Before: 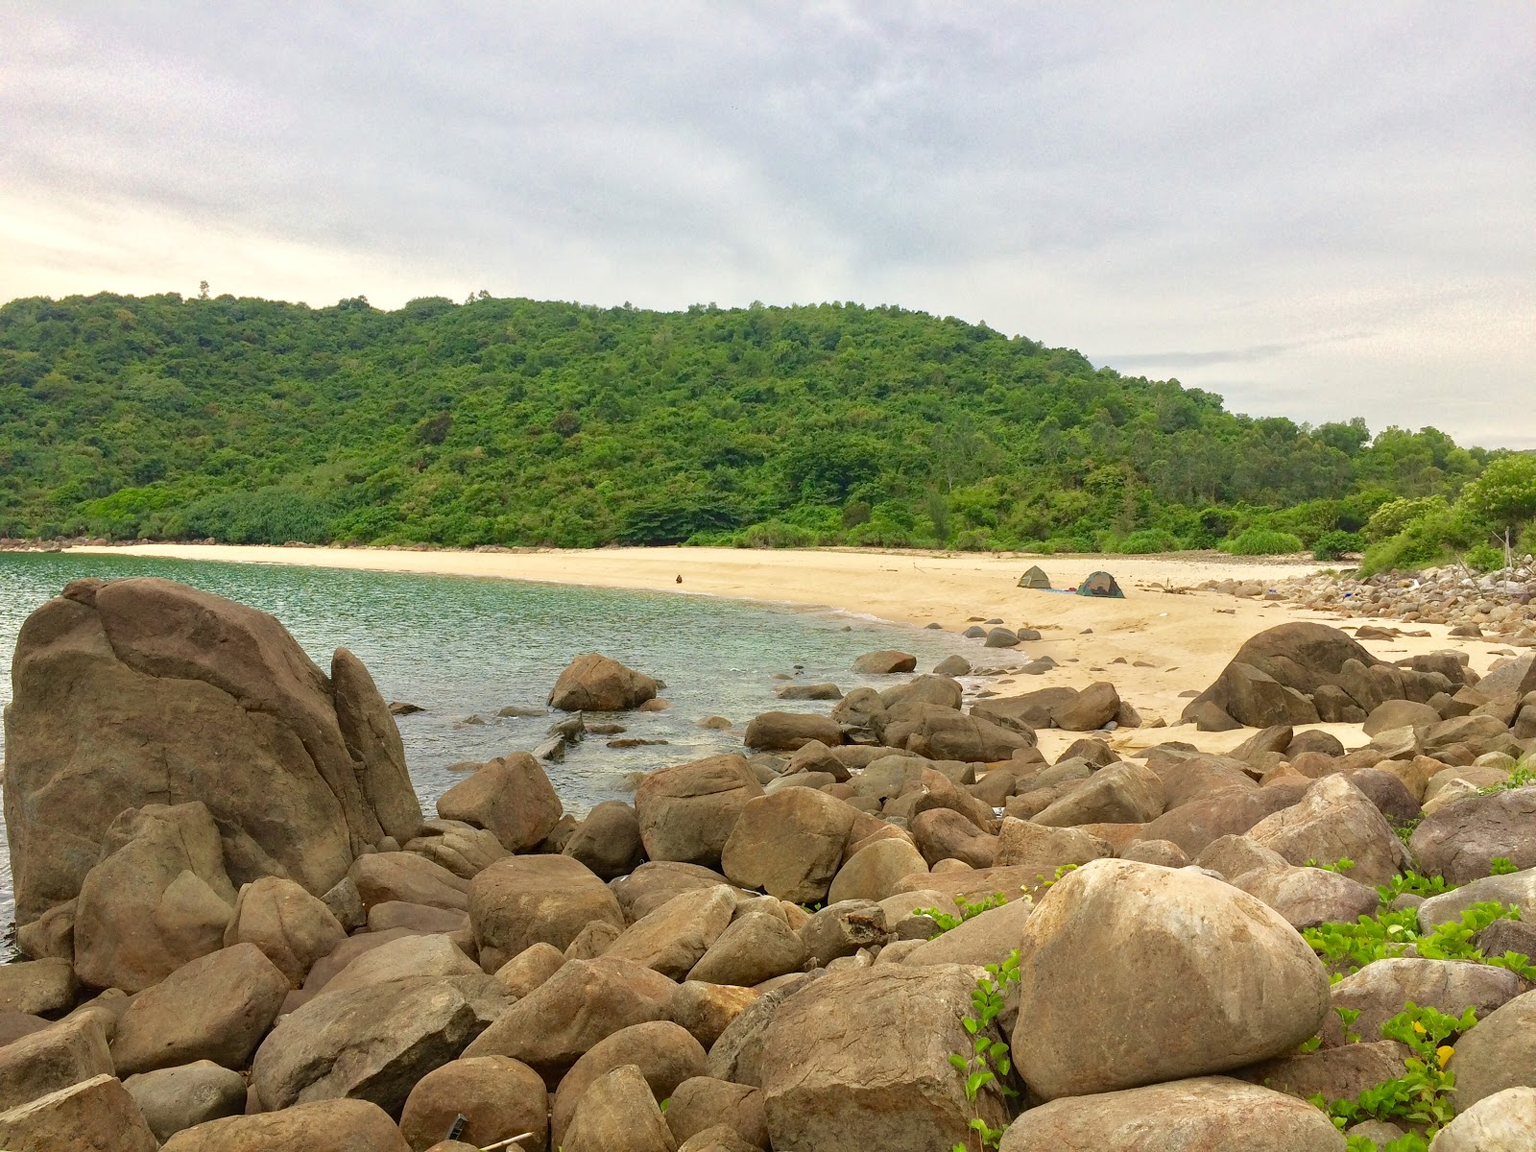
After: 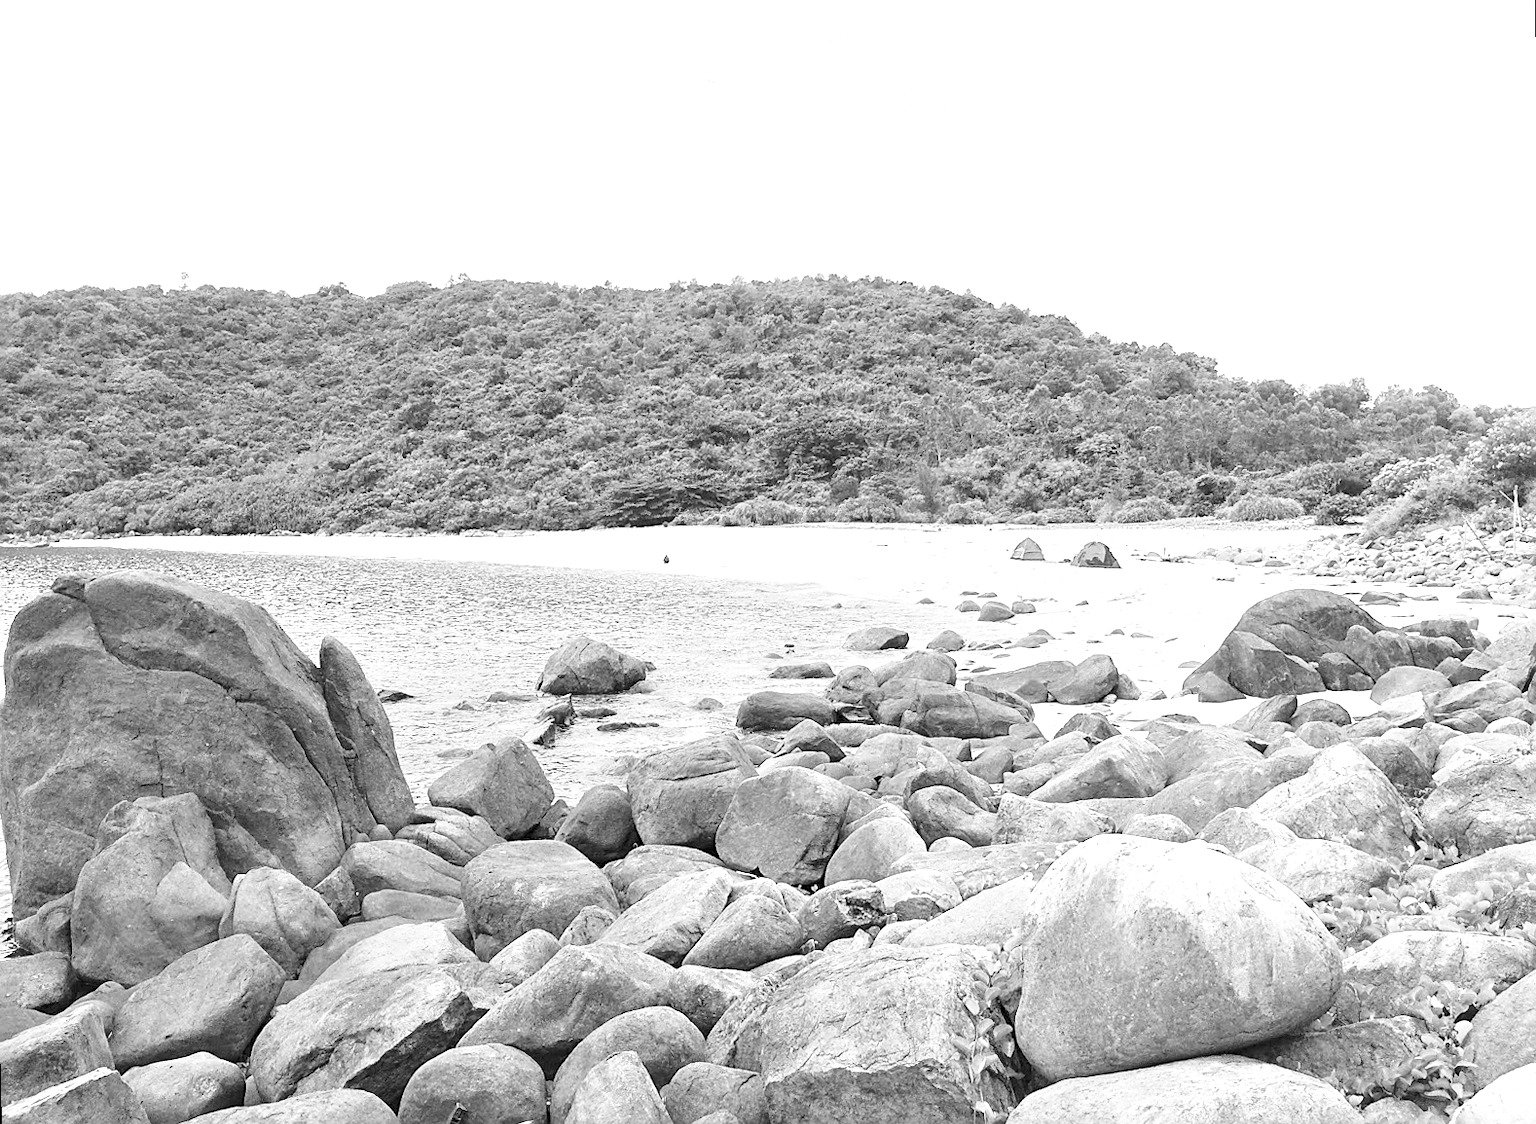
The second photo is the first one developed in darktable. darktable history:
base curve: curves: ch0 [(0, 0) (0.688, 0.865) (1, 1)], preserve colors none
exposure: black level correction 0, exposure 1.1 EV, compensate highlight preservation false
rotate and perspective: rotation -1.32°, lens shift (horizontal) -0.031, crop left 0.015, crop right 0.985, crop top 0.047, crop bottom 0.982
sharpen: on, module defaults
local contrast: highlights 100%, shadows 100%, detail 120%, midtone range 0.2
color correction: highlights a* -9.73, highlights b* -21.22
monochrome: a 32, b 64, size 2.3
